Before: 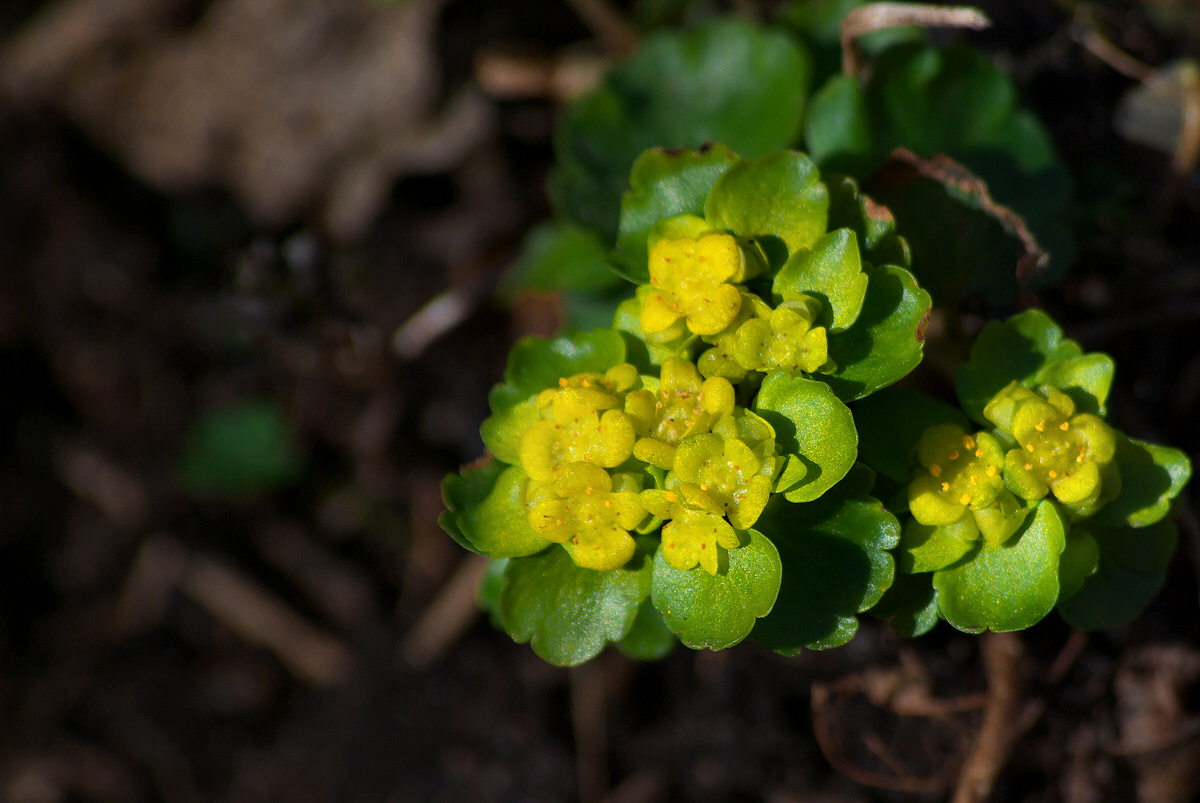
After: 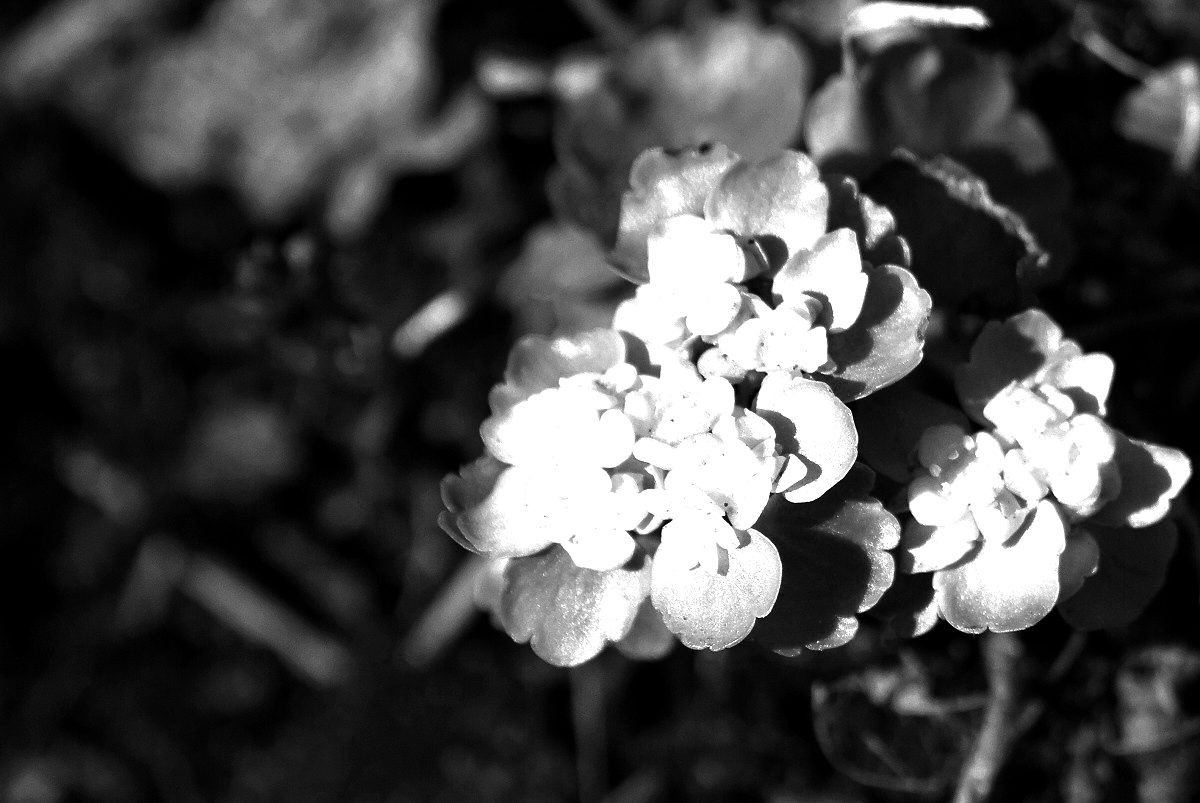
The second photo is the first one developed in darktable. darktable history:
monochrome: on, module defaults
color balance: mode lift, gamma, gain (sRGB), lift [1.014, 0.966, 0.918, 0.87], gamma [0.86, 0.734, 0.918, 0.976], gain [1.063, 1.13, 1.063, 0.86]
exposure: black level correction 0, exposure 0.95 EV, compensate exposure bias true, compensate highlight preservation false
